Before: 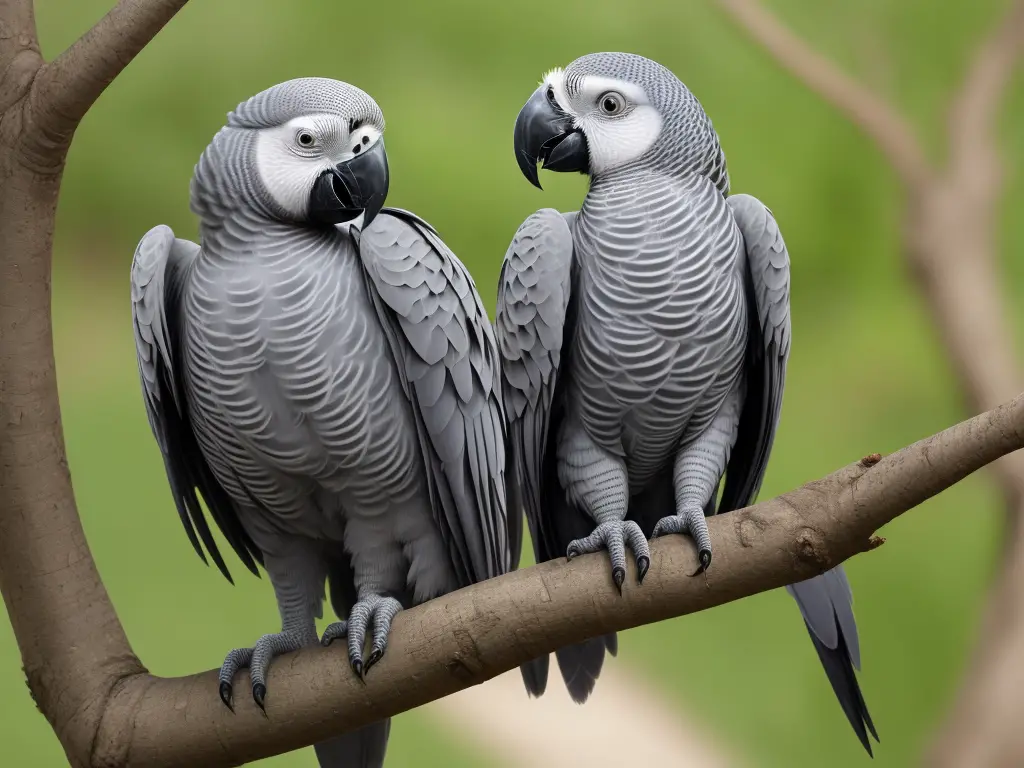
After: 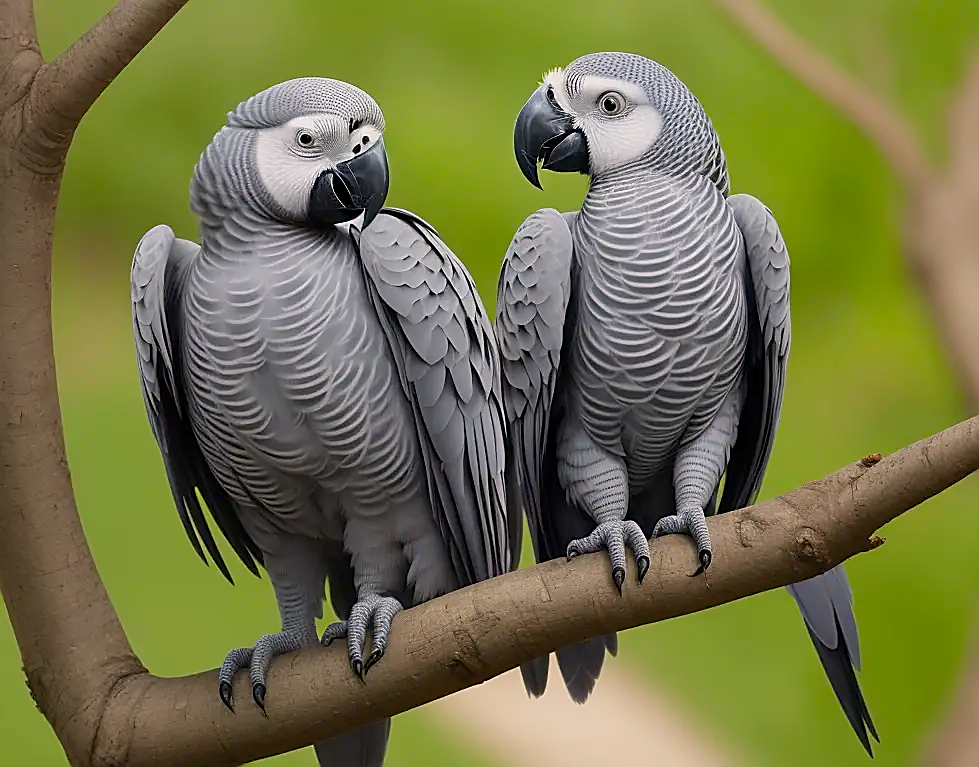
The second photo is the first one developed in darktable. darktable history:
crop: right 4.394%, bottom 0.036%
sharpen: radius 1.355, amount 1.253, threshold 0.761
color balance rgb: highlights gain › chroma 1.346%, highlights gain › hue 55.27°, linear chroma grading › global chroma 24.68%, perceptual saturation grading › global saturation 0.363%, contrast -10.133%
